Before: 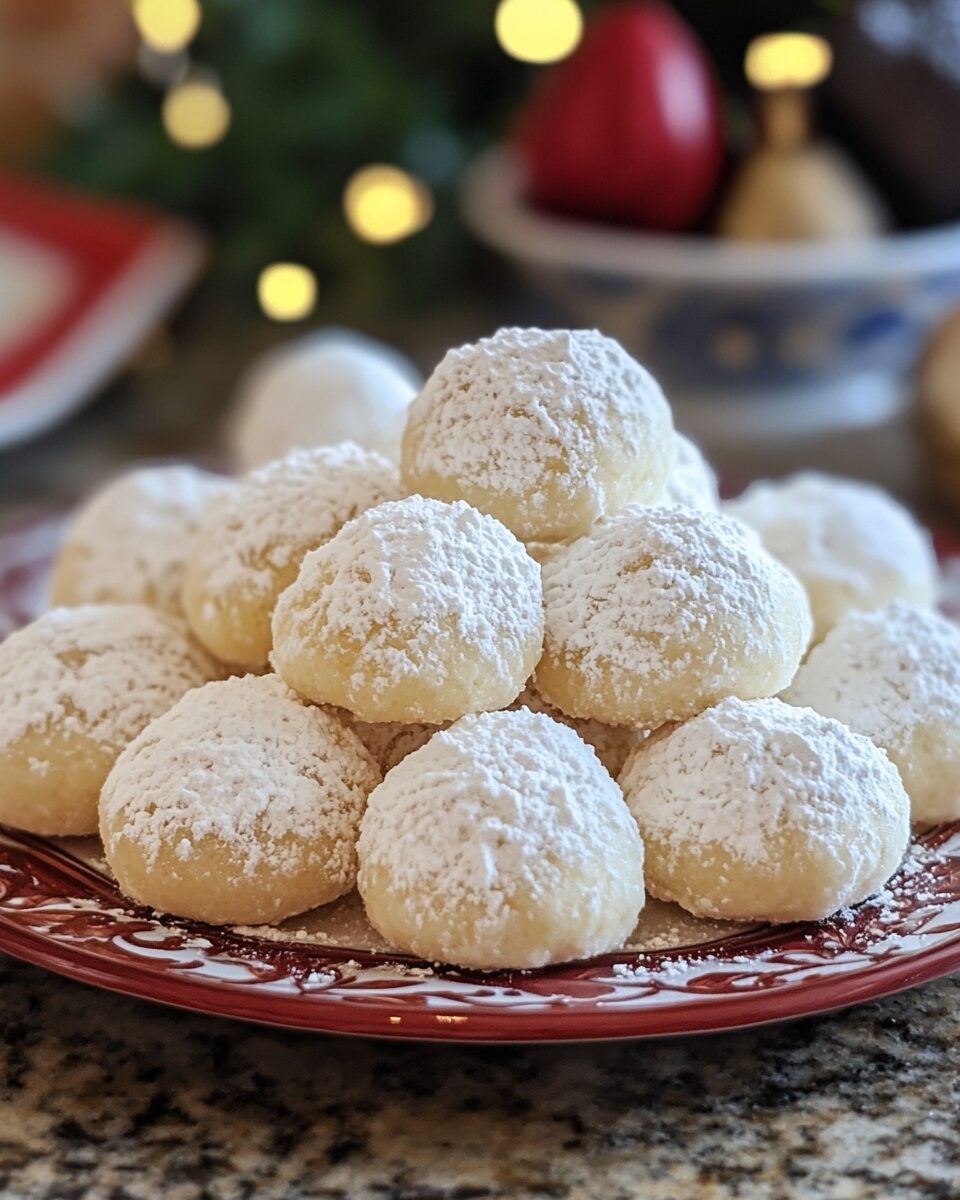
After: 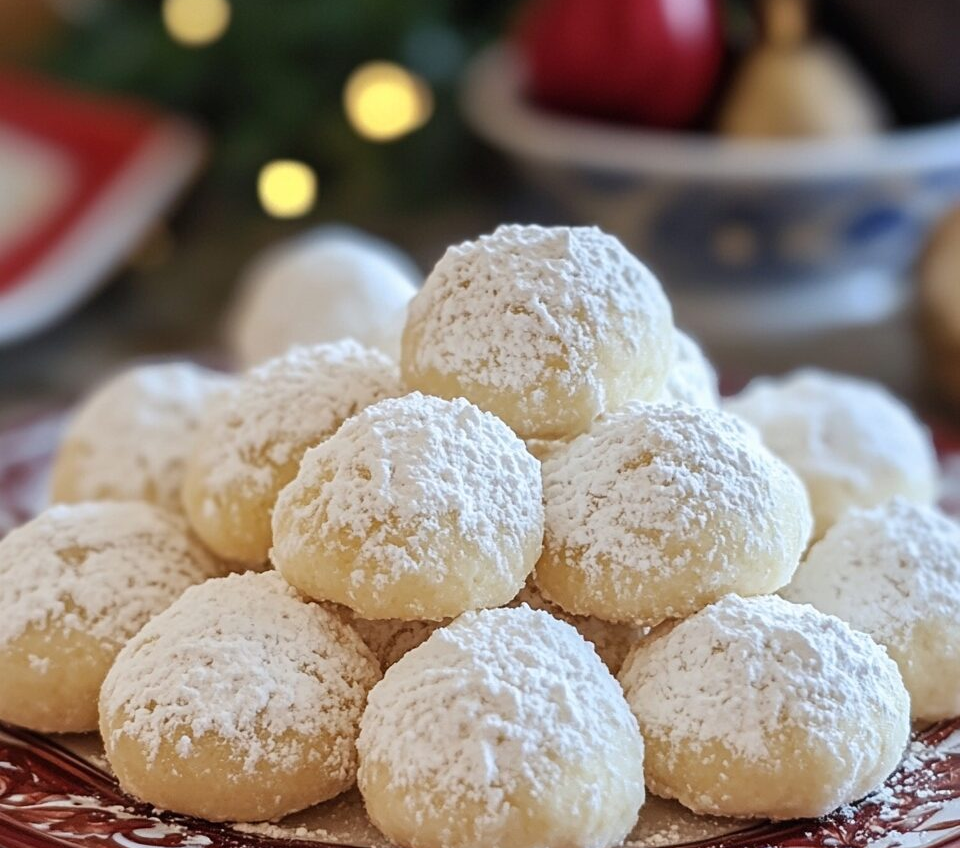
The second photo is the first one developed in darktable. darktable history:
crop and rotate: top 8.611%, bottom 20.678%
